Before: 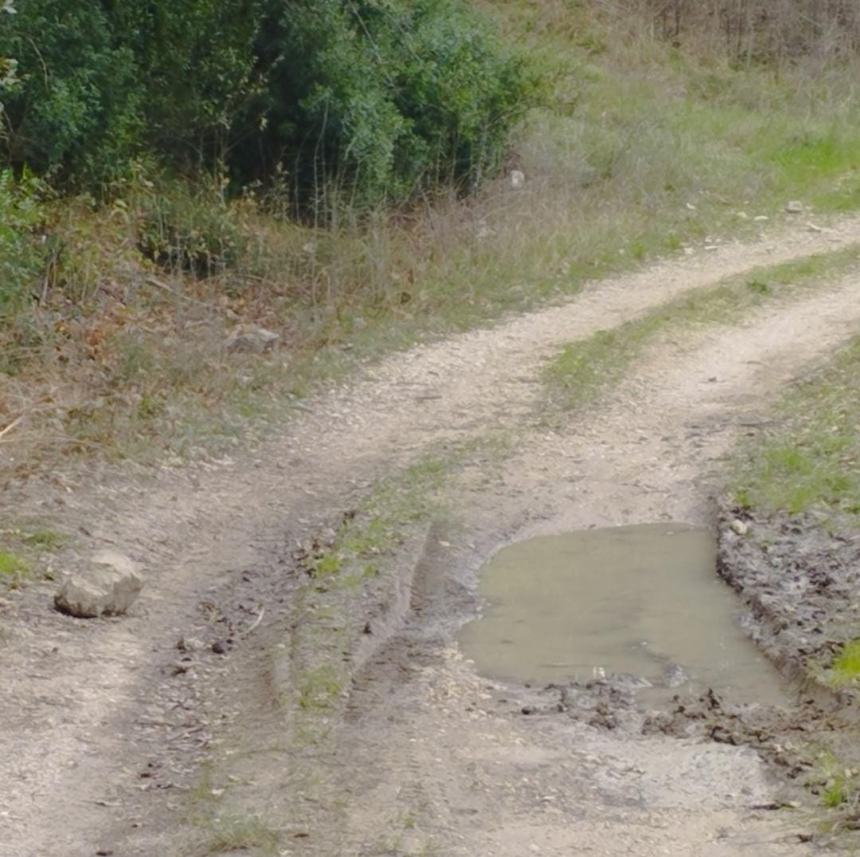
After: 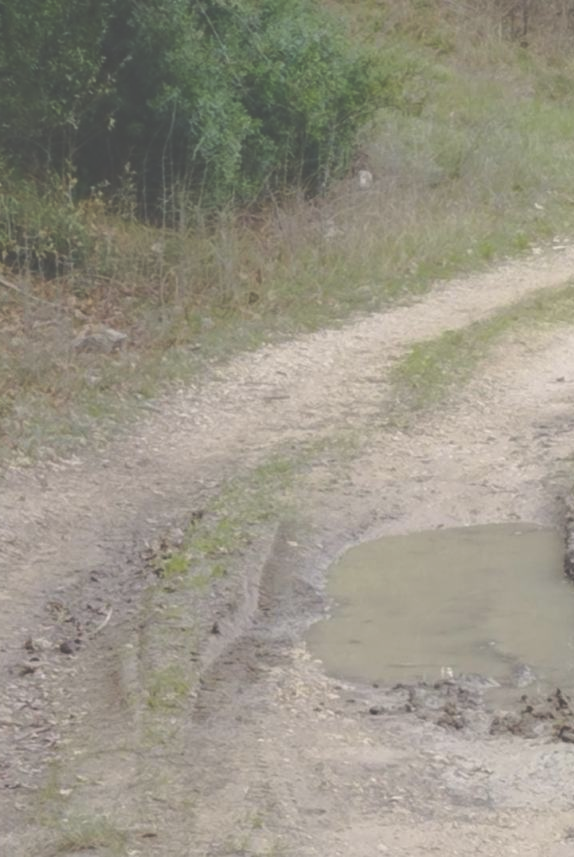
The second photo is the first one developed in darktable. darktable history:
crop and rotate: left 17.732%, right 15.423%
exposure: black level correction -0.062, exposure -0.05 EV, compensate highlight preservation false
